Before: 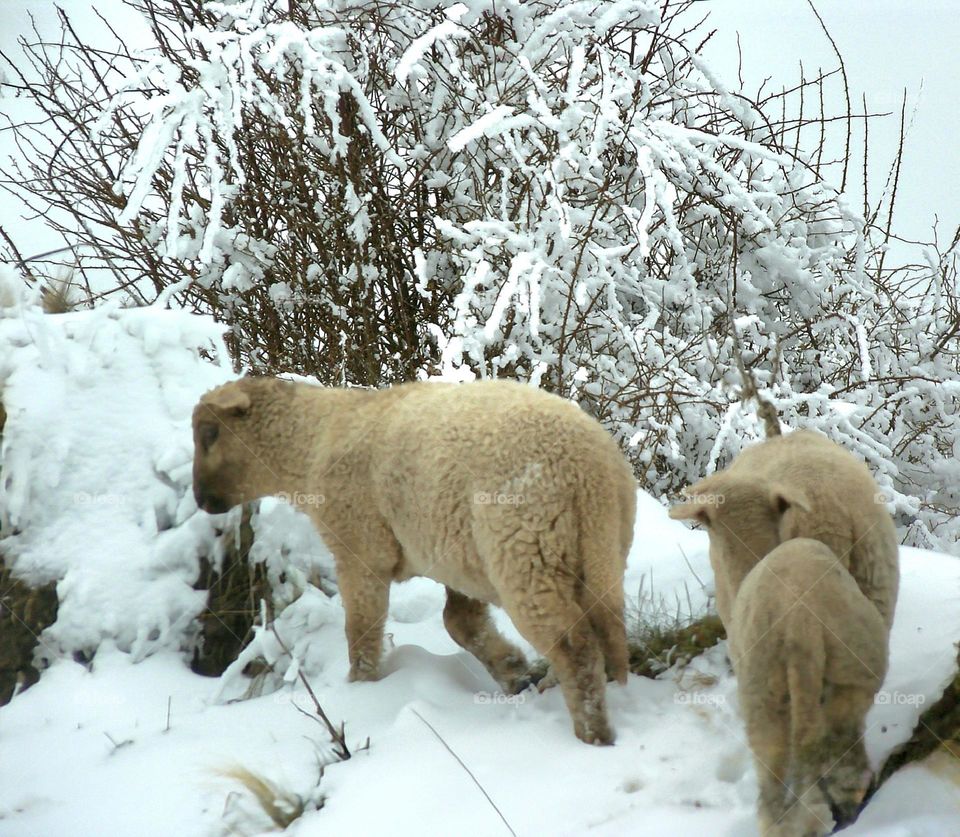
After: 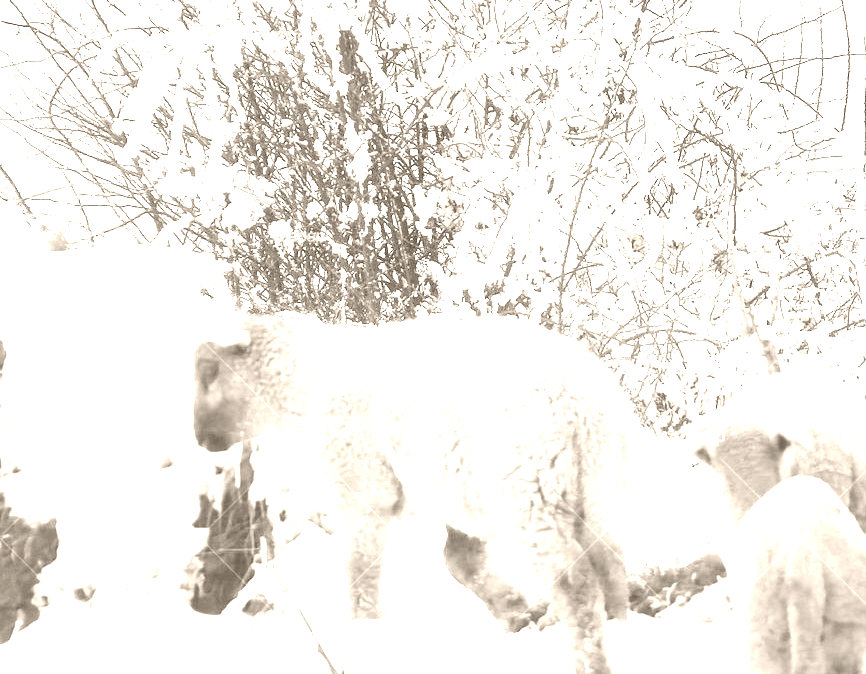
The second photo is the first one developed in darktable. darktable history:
crop: top 7.49%, right 9.717%, bottom 11.943%
colorize: hue 34.49°, saturation 35.33%, source mix 100%, version 1
color balance rgb: perceptual saturation grading › global saturation 30%, global vibrance 30%
exposure: black level correction 0, exposure 1.3 EV, compensate exposure bias true, compensate highlight preservation false
